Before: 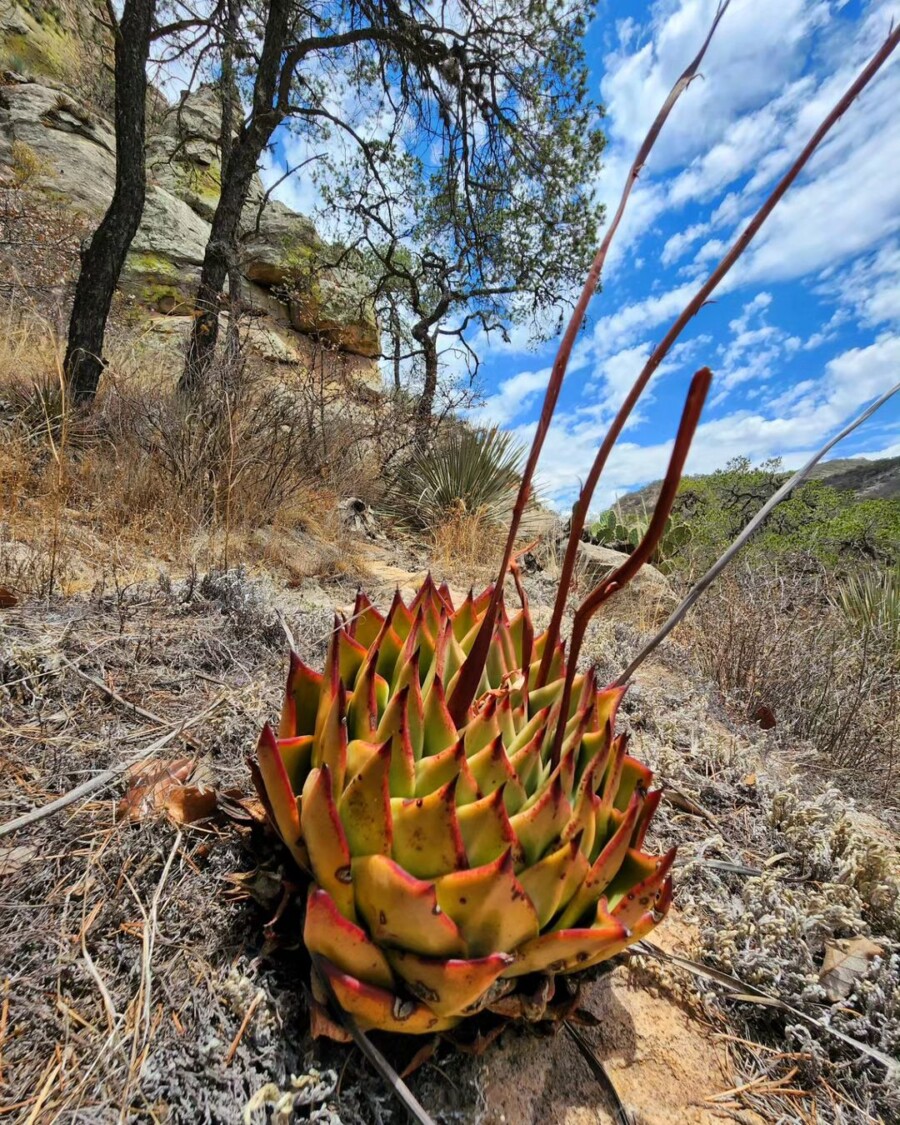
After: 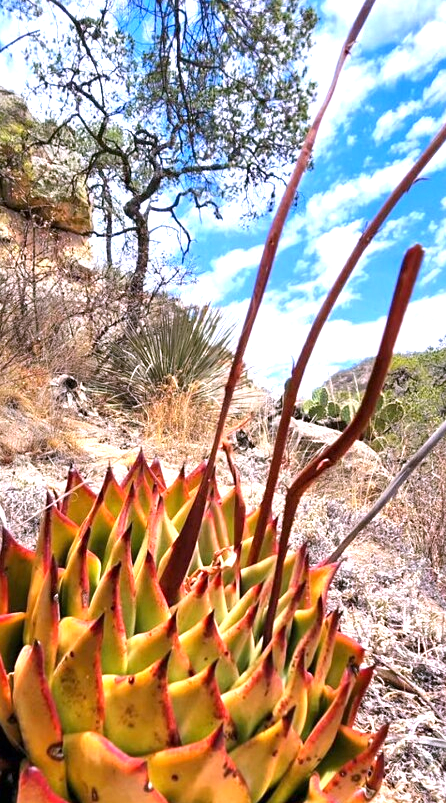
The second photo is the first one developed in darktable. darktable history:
white balance: red 1.066, blue 1.119
crop: left 32.075%, top 10.976%, right 18.355%, bottom 17.596%
exposure: exposure 0.943 EV, compensate highlight preservation false
sharpen: amount 0.2
